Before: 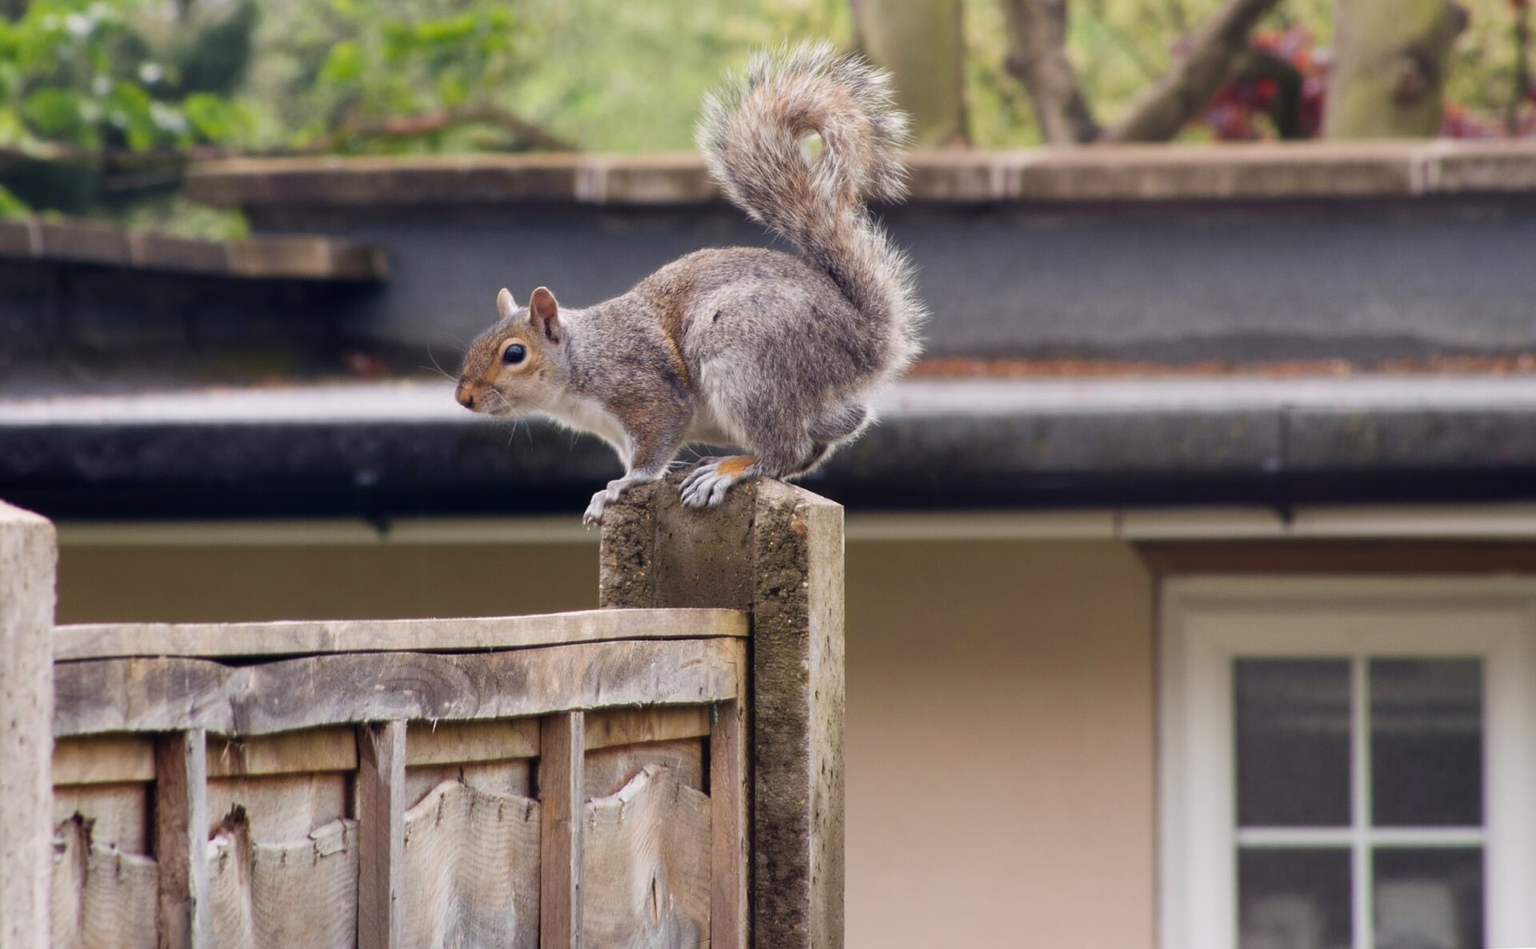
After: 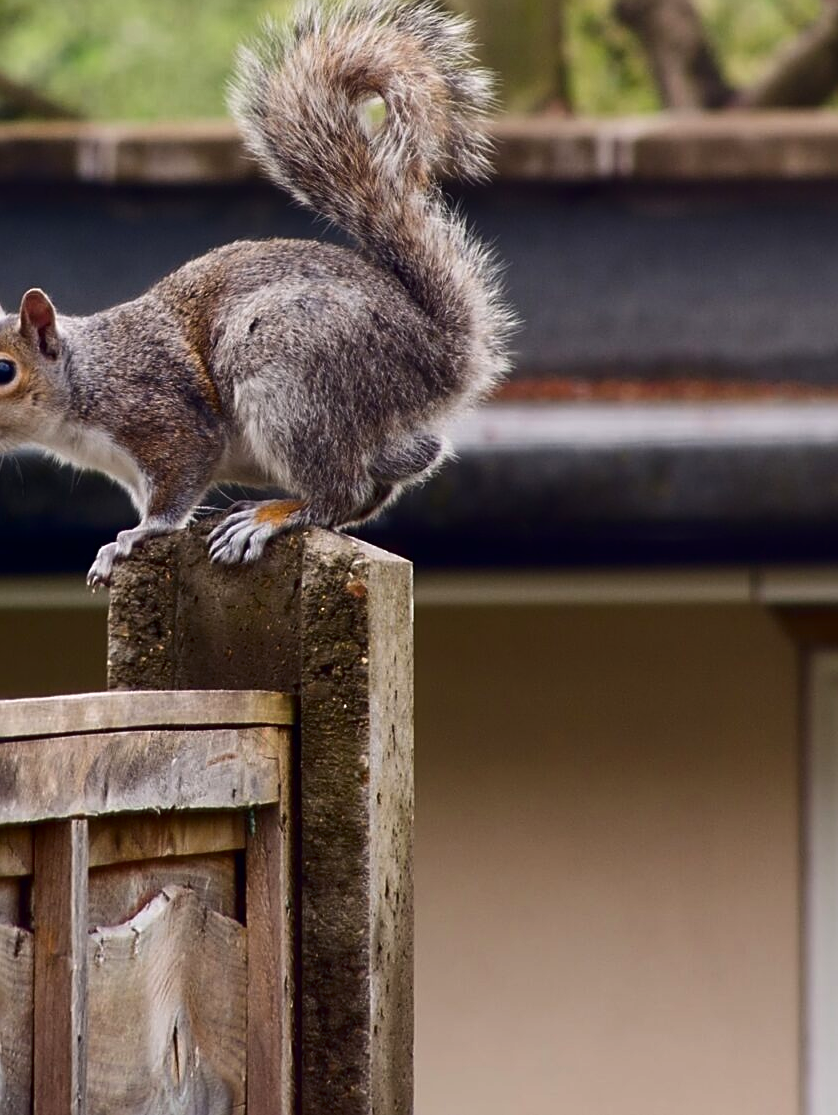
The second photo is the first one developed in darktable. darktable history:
sharpen: on, module defaults
contrast brightness saturation: contrast 0.134, brightness -0.228, saturation 0.138
crop: left 33.482%, top 5.964%, right 22.855%
